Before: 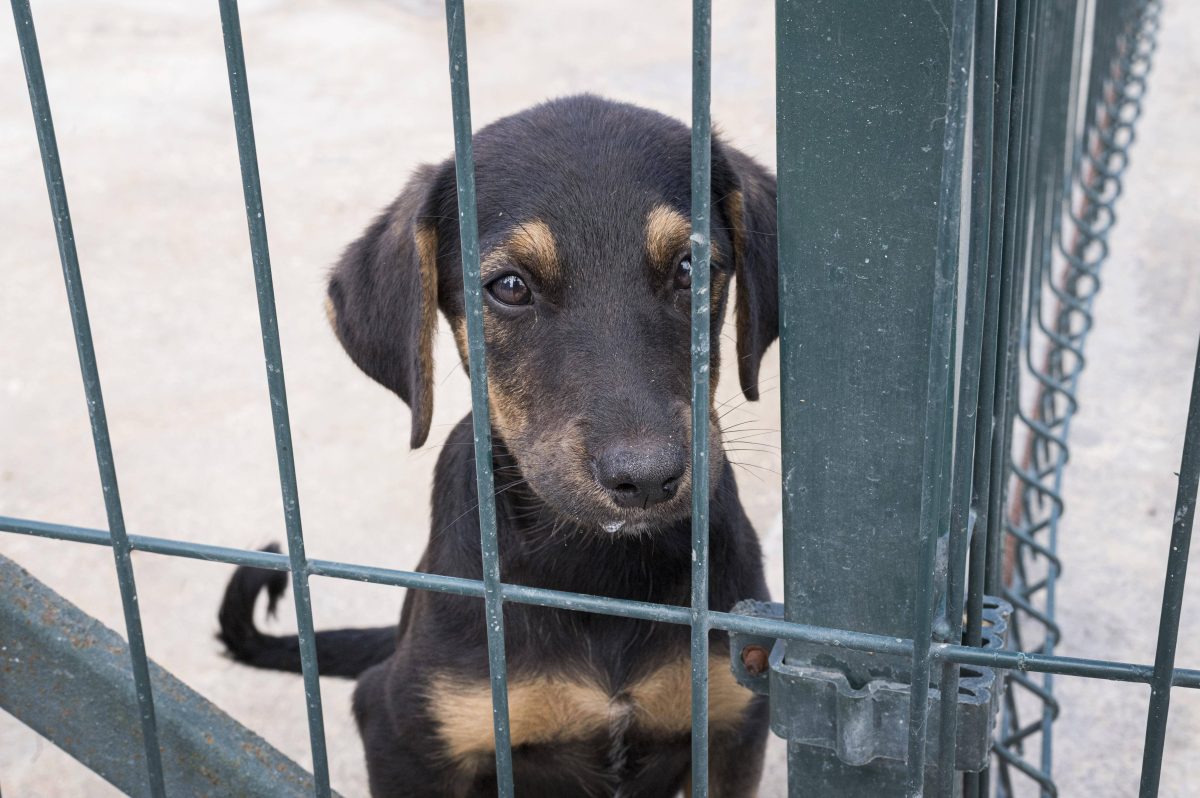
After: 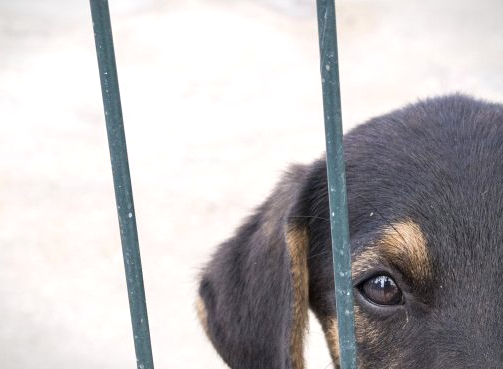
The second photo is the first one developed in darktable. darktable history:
crop and rotate: left 10.817%, top 0.062%, right 47.194%, bottom 53.626%
exposure: exposure 0.258 EV, compensate highlight preservation false
vignetting: fall-off start 100%, fall-off radius 64.94%, automatic ratio true, unbound false
